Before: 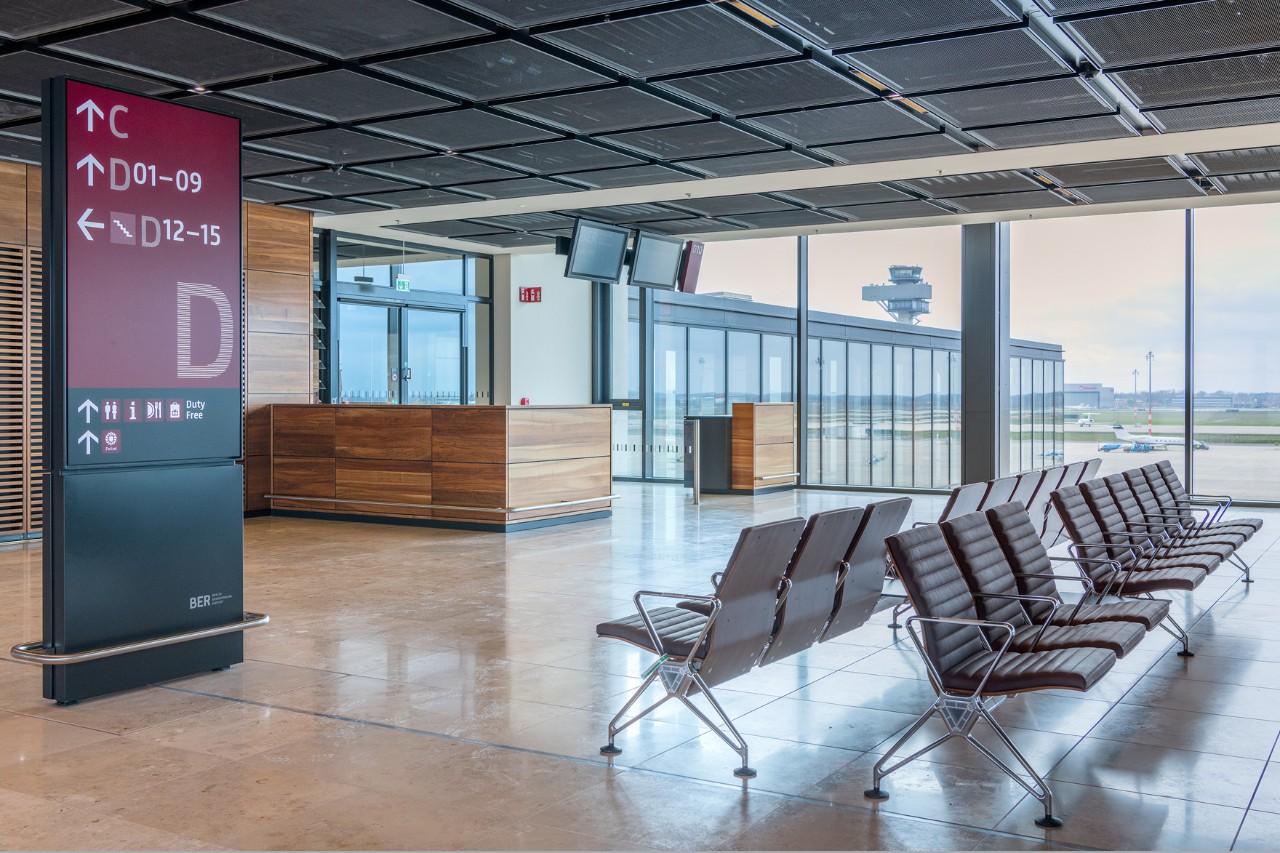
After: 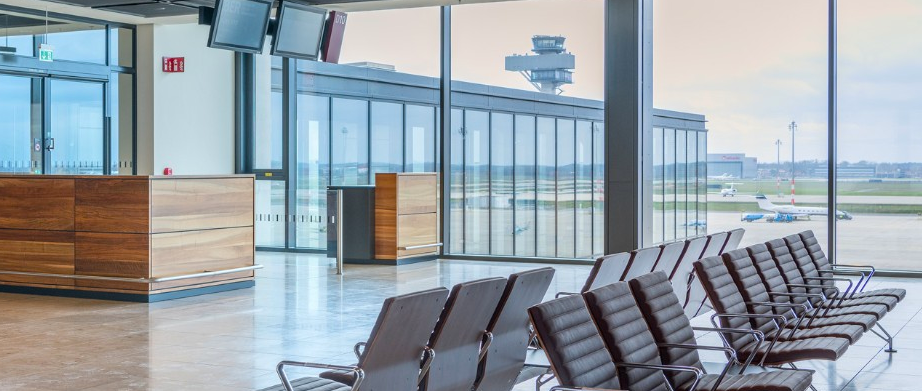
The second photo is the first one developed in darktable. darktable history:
crop and rotate: left 27.938%, top 27.046%, bottom 27.046%
color balance rgb: perceptual saturation grading › global saturation 10%, global vibrance 10%
